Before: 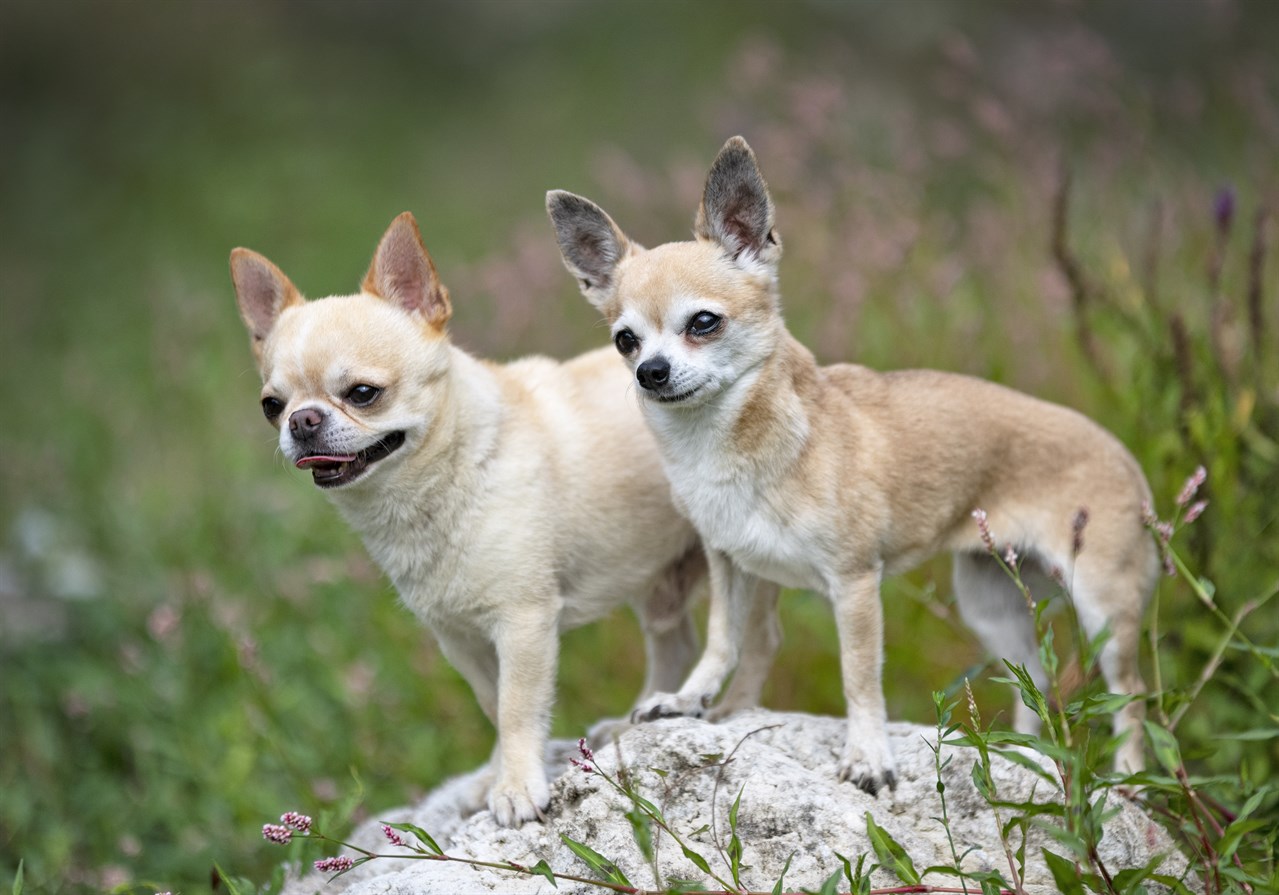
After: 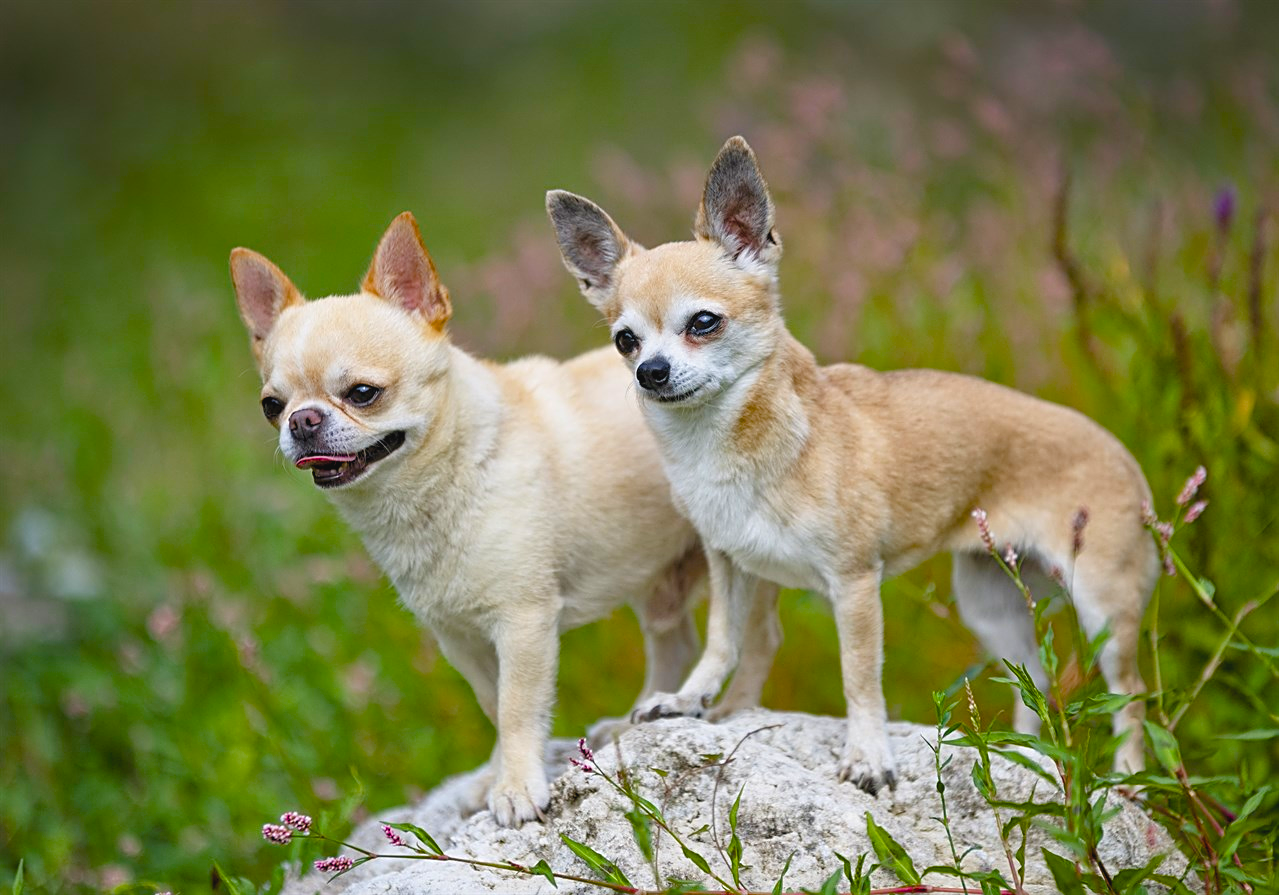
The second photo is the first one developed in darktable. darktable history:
levels: black 0.022%, levels [0.031, 0.5, 0.969]
sharpen: amount 0.499
contrast brightness saturation: contrast -0.129
color balance rgb: linear chroma grading › global chroma 19.734%, perceptual saturation grading › global saturation 20%, perceptual saturation grading › highlights -25.053%, perceptual saturation grading › shadows 49.757%, global vibrance 20%
